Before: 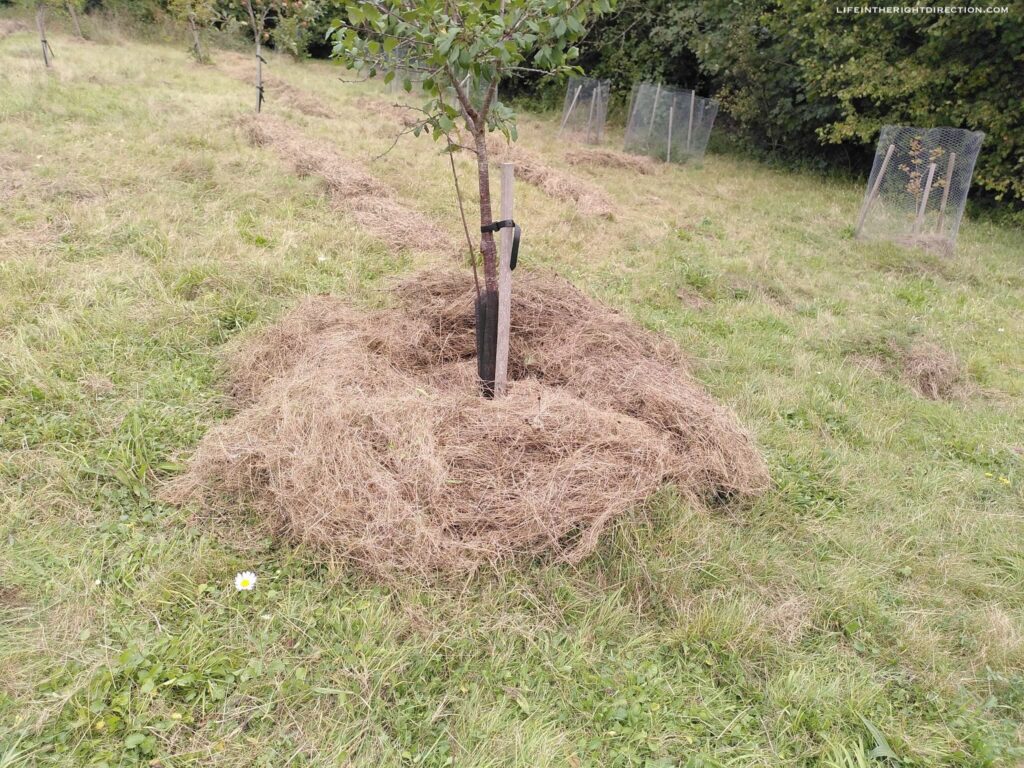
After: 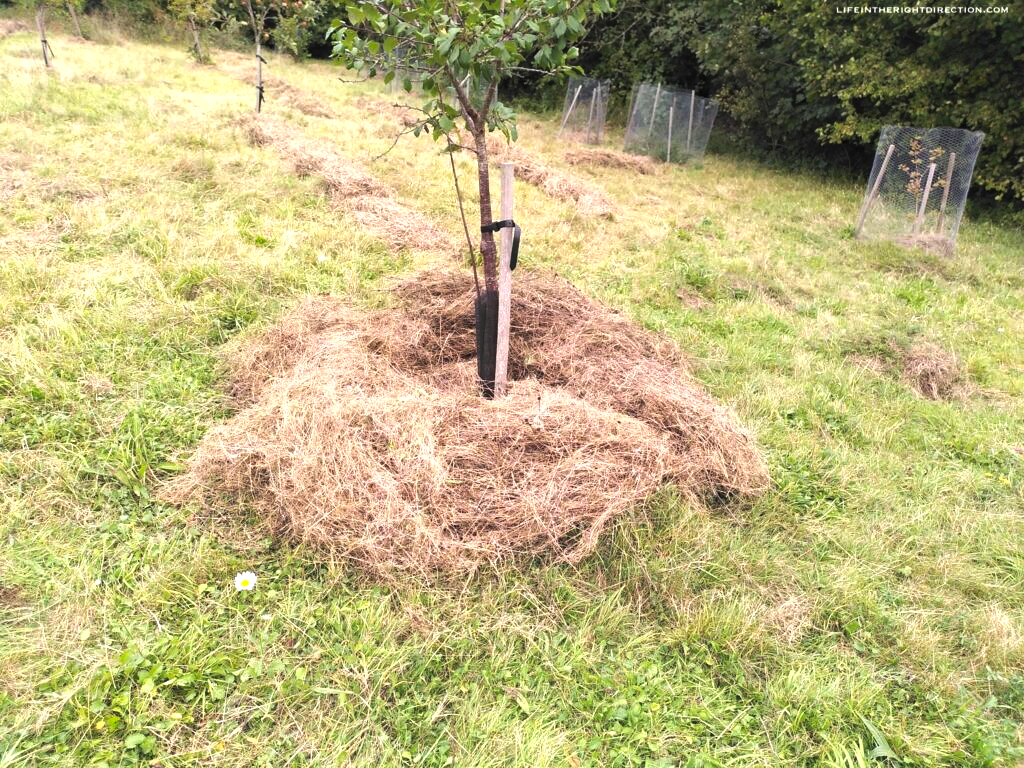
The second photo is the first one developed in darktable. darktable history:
tone curve: curves: ch0 [(0, 0) (0.536, 0.402) (1, 1)], preserve colors none
exposure: black level correction 0, exposure 0.7 EV, compensate exposure bias true, compensate highlight preservation false
